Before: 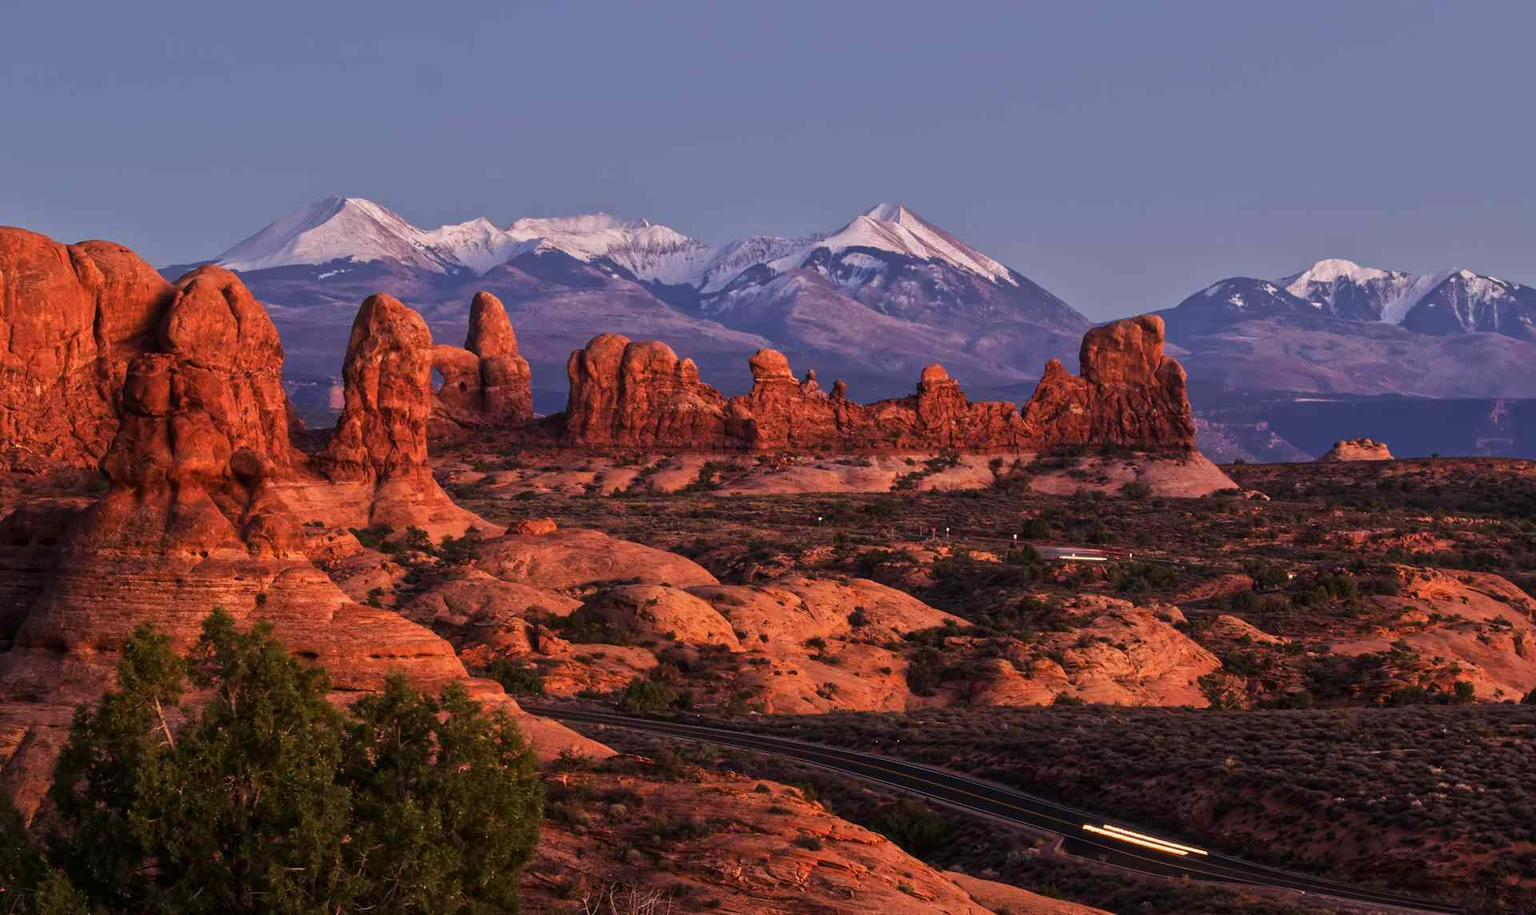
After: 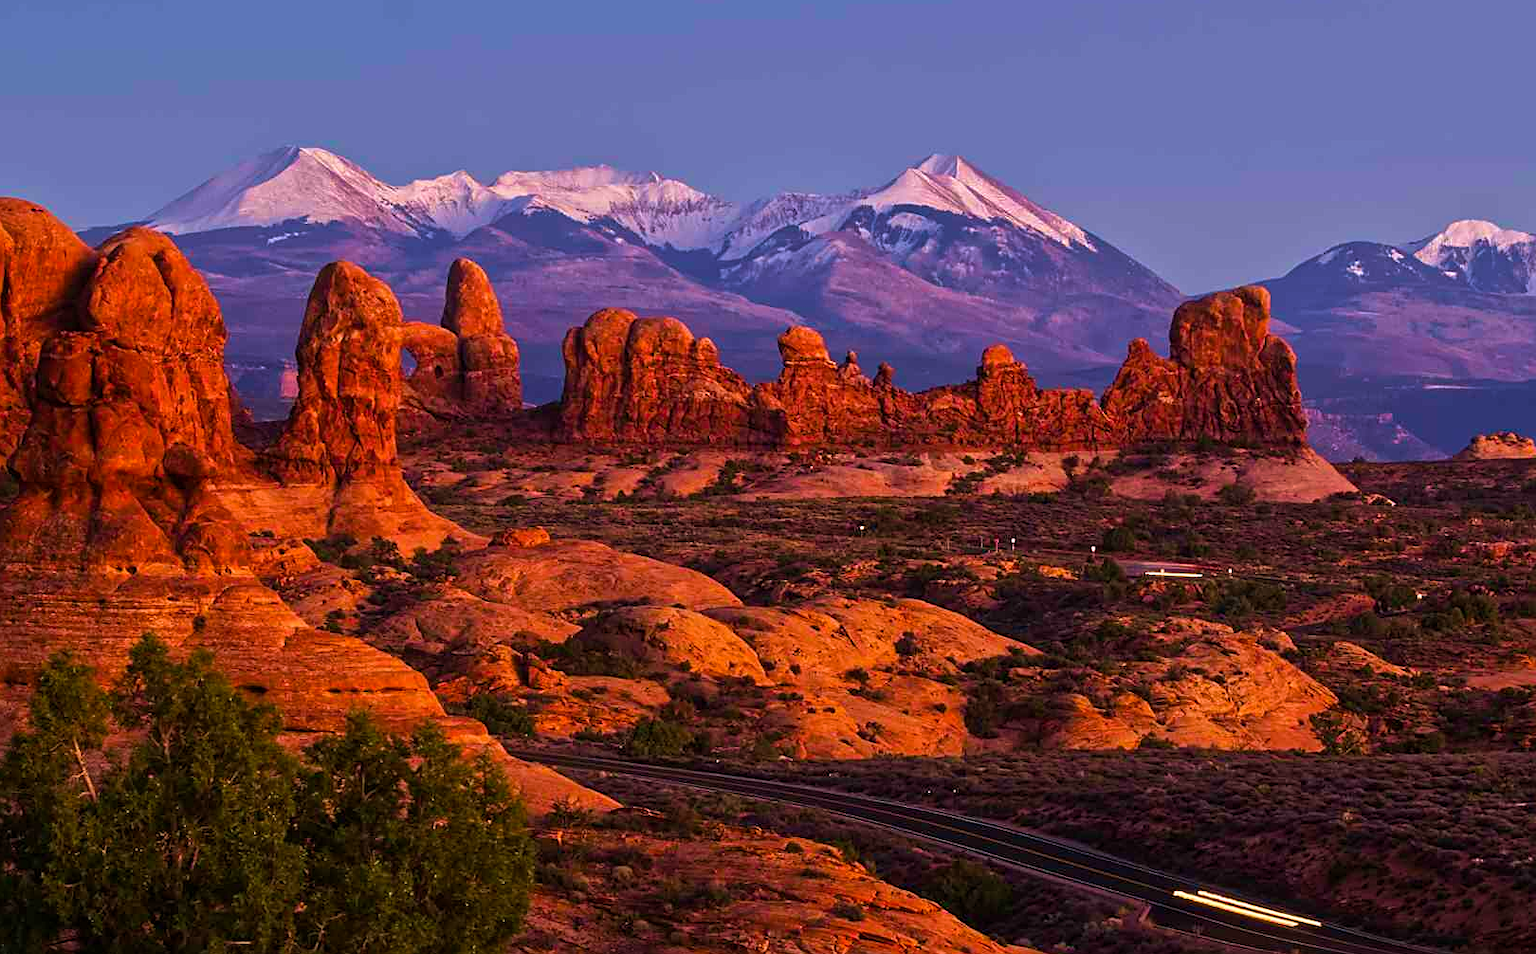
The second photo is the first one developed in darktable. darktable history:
crop: left 6.072%, top 8.078%, right 9.549%, bottom 3.837%
velvia: strength 44.45%
color balance rgb: perceptual saturation grading › global saturation 25.716%, global vibrance 20%
sharpen: on, module defaults
